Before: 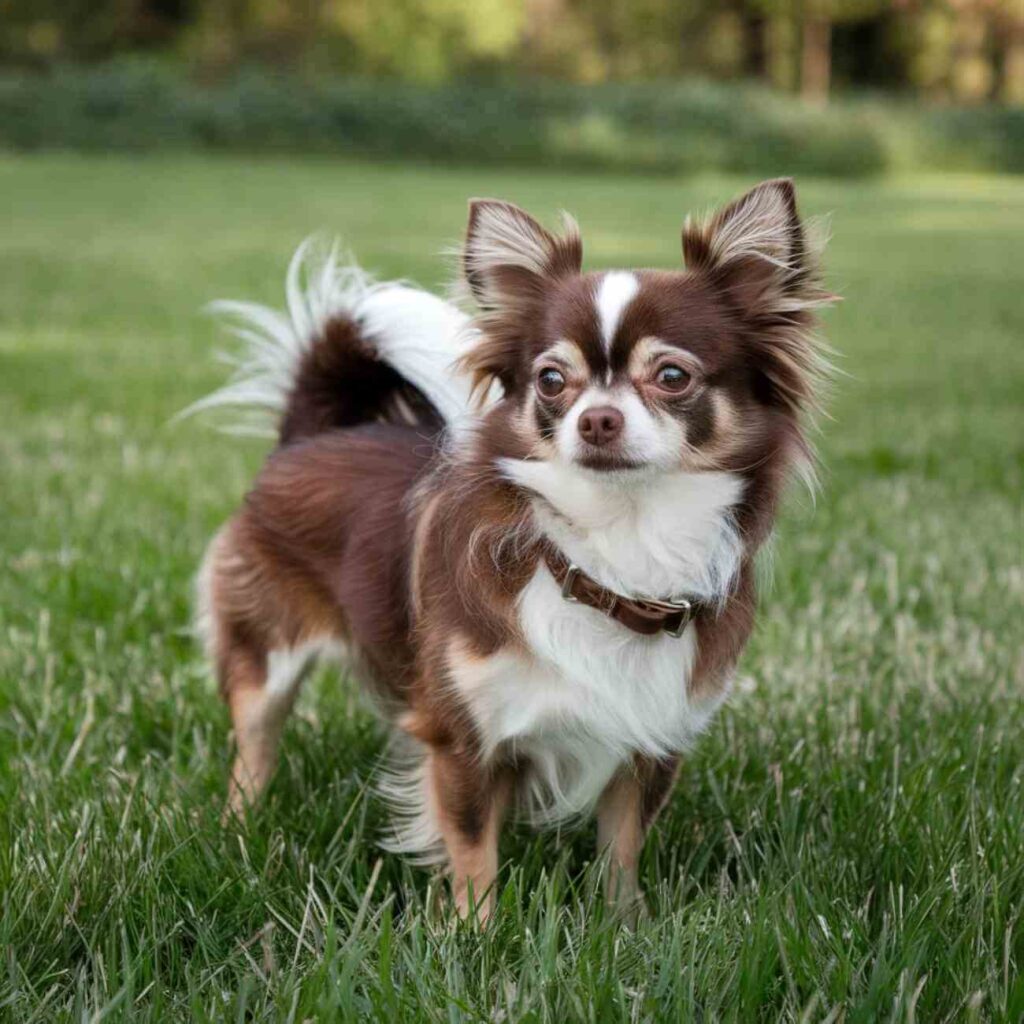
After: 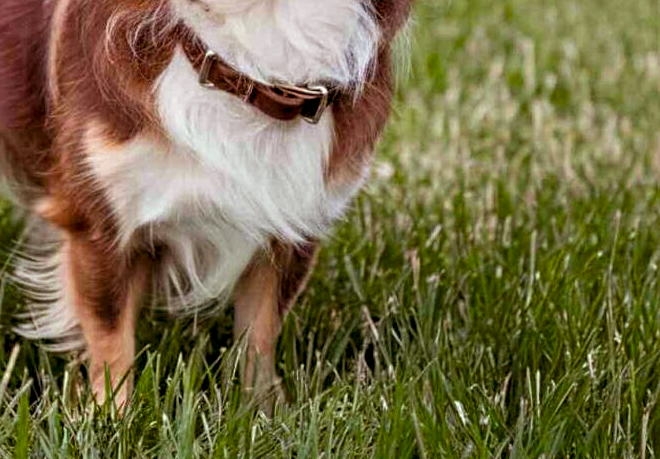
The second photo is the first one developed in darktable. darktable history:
contrast equalizer: octaves 7, y [[0.506, 0.531, 0.562, 0.606, 0.638, 0.669], [0.5 ×6], [0.5 ×6], [0 ×6], [0 ×6]]
color balance rgb: linear chroma grading › global chroma 33.4%
rgb levels: mode RGB, independent channels, levels [[0, 0.474, 1], [0, 0.5, 1], [0, 0.5, 1]]
crop and rotate: left 35.509%, top 50.238%, bottom 4.934%
